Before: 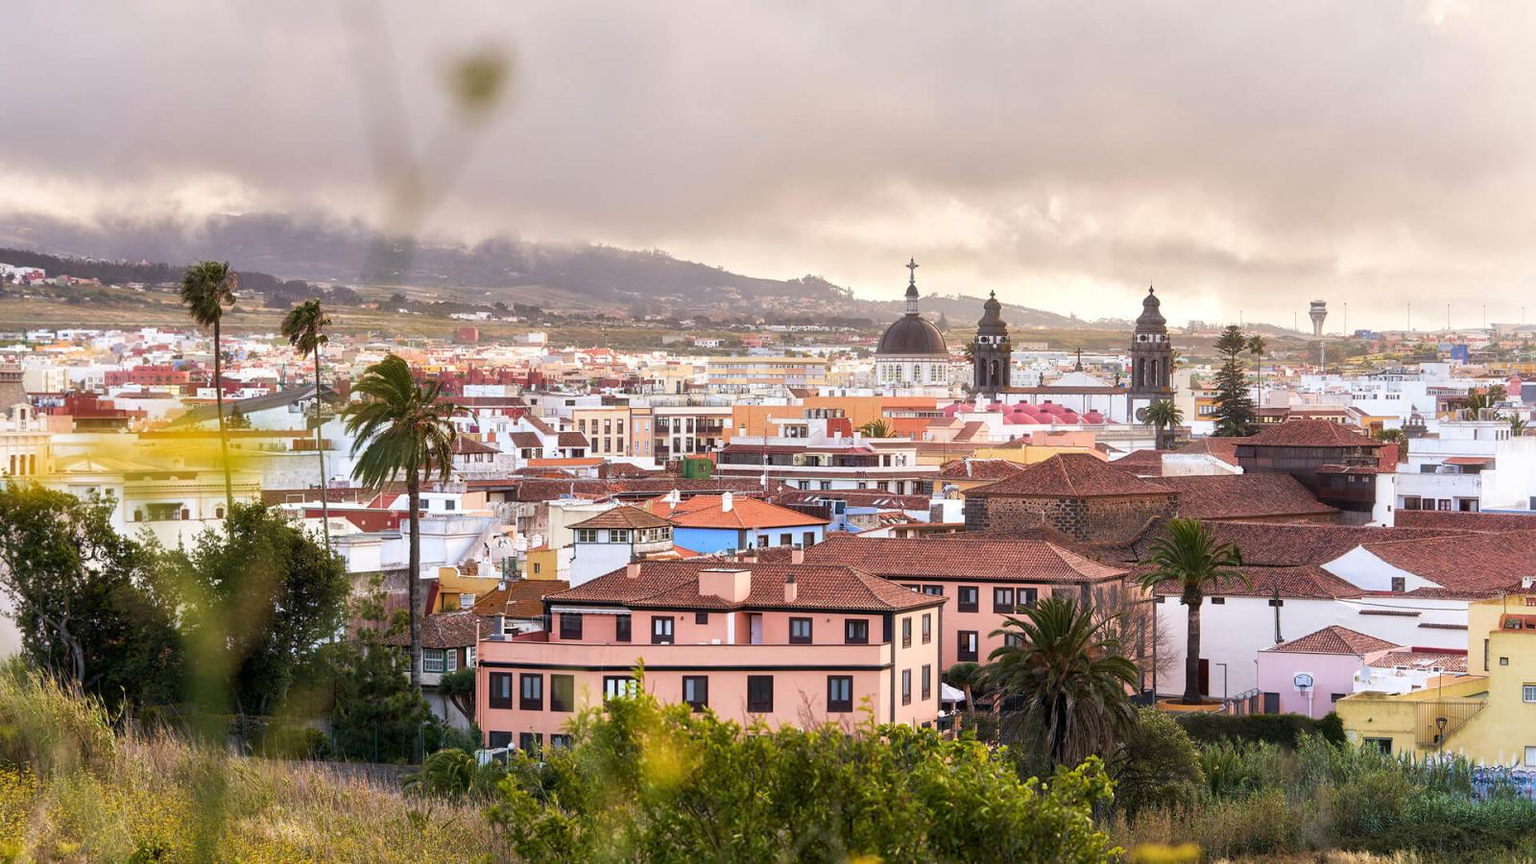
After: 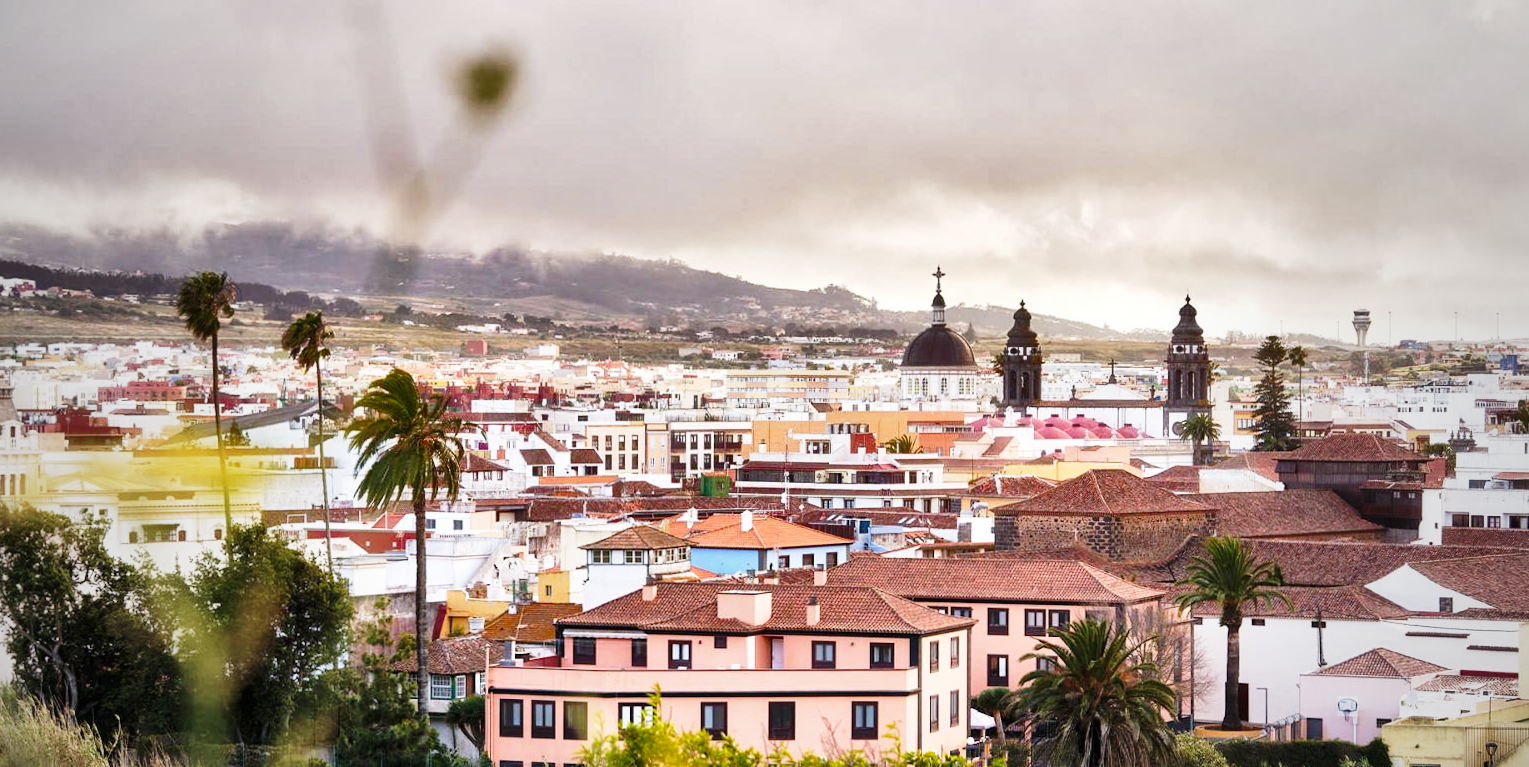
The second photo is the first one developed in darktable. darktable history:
shadows and highlights: shadows 76.51, highlights -60.64, soften with gaussian
crop and rotate: angle 0.172°, left 0.431%, right 3.462%, bottom 14.231%
vignetting: fall-off start 72.33%, fall-off radius 107.13%, width/height ratio 0.726
base curve: curves: ch0 [(0, 0) (0.028, 0.03) (0.121, 0.232) (0.46, 0.748) (0.859, 0.968) (1, 1)], preserve colors none
